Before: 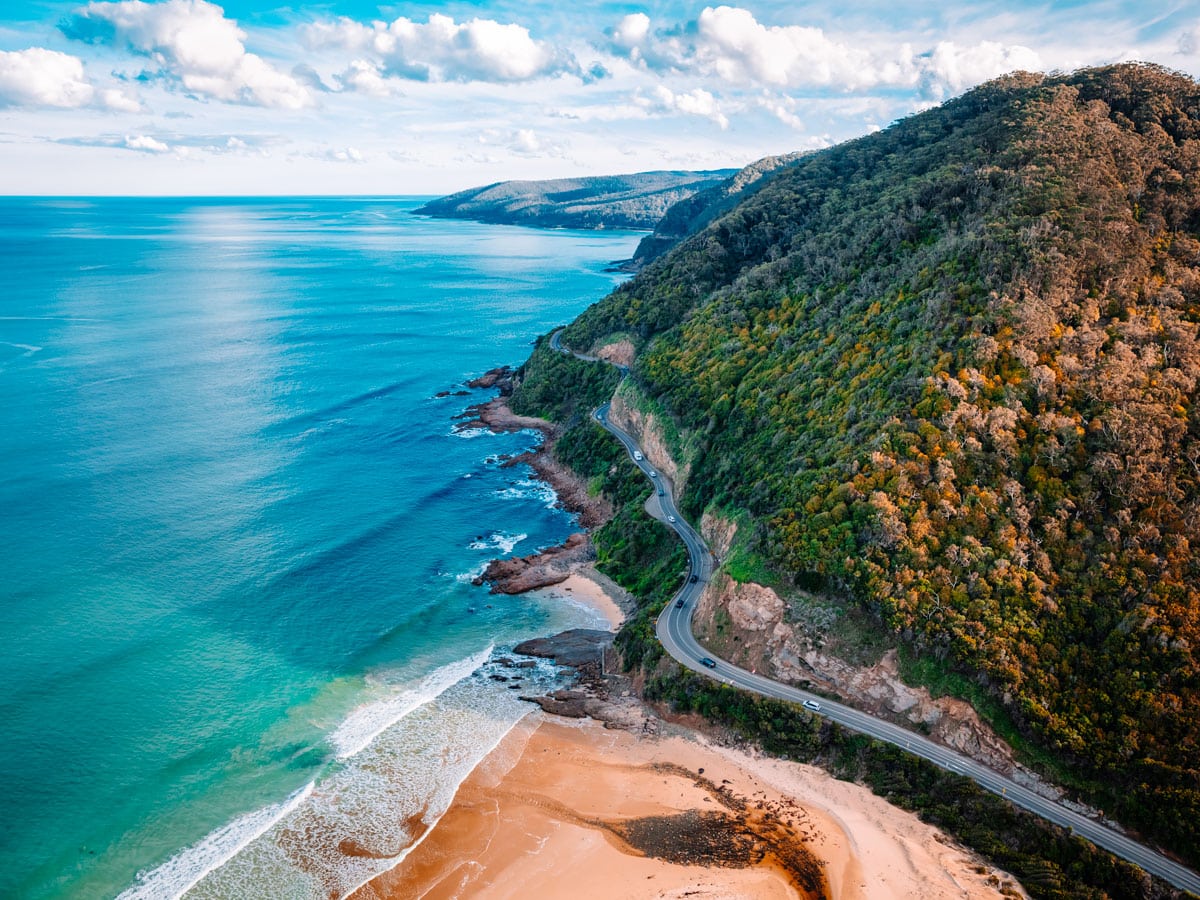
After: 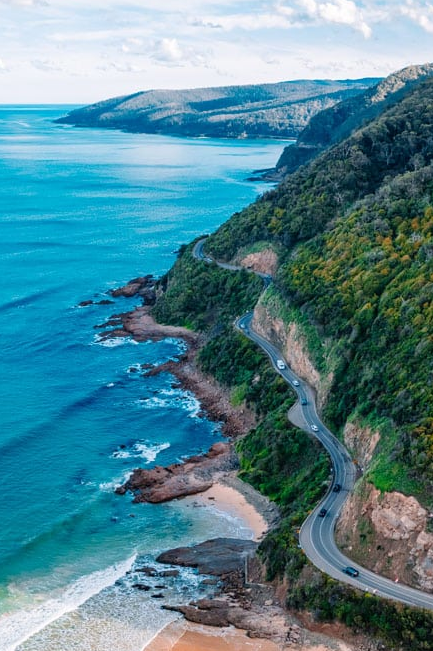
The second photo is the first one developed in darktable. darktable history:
crop and rotate: left 29.757%, top 10.179%, right 34.119%, bottom 17.454%
